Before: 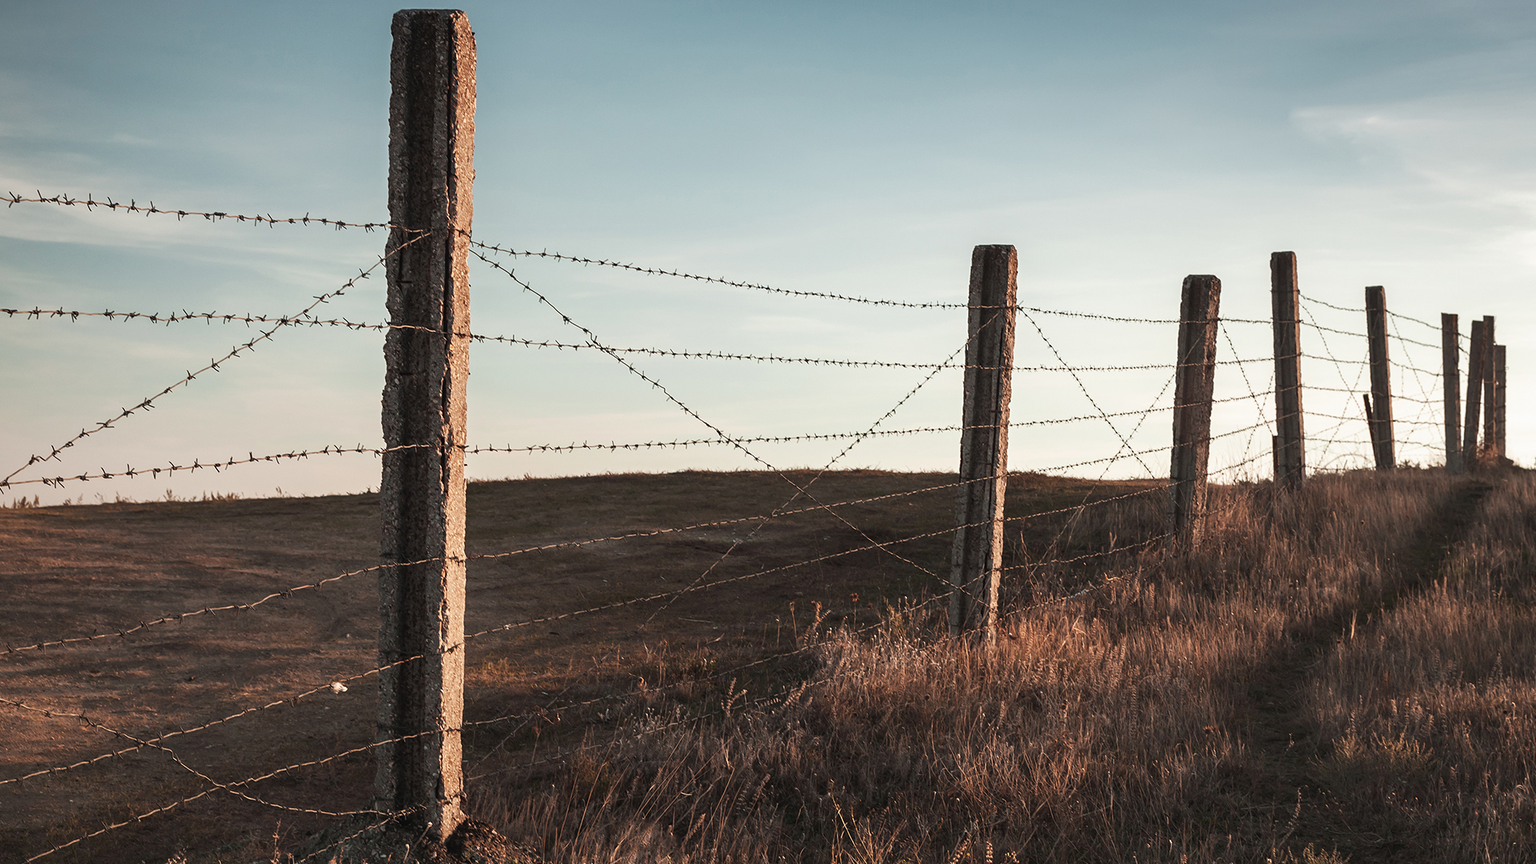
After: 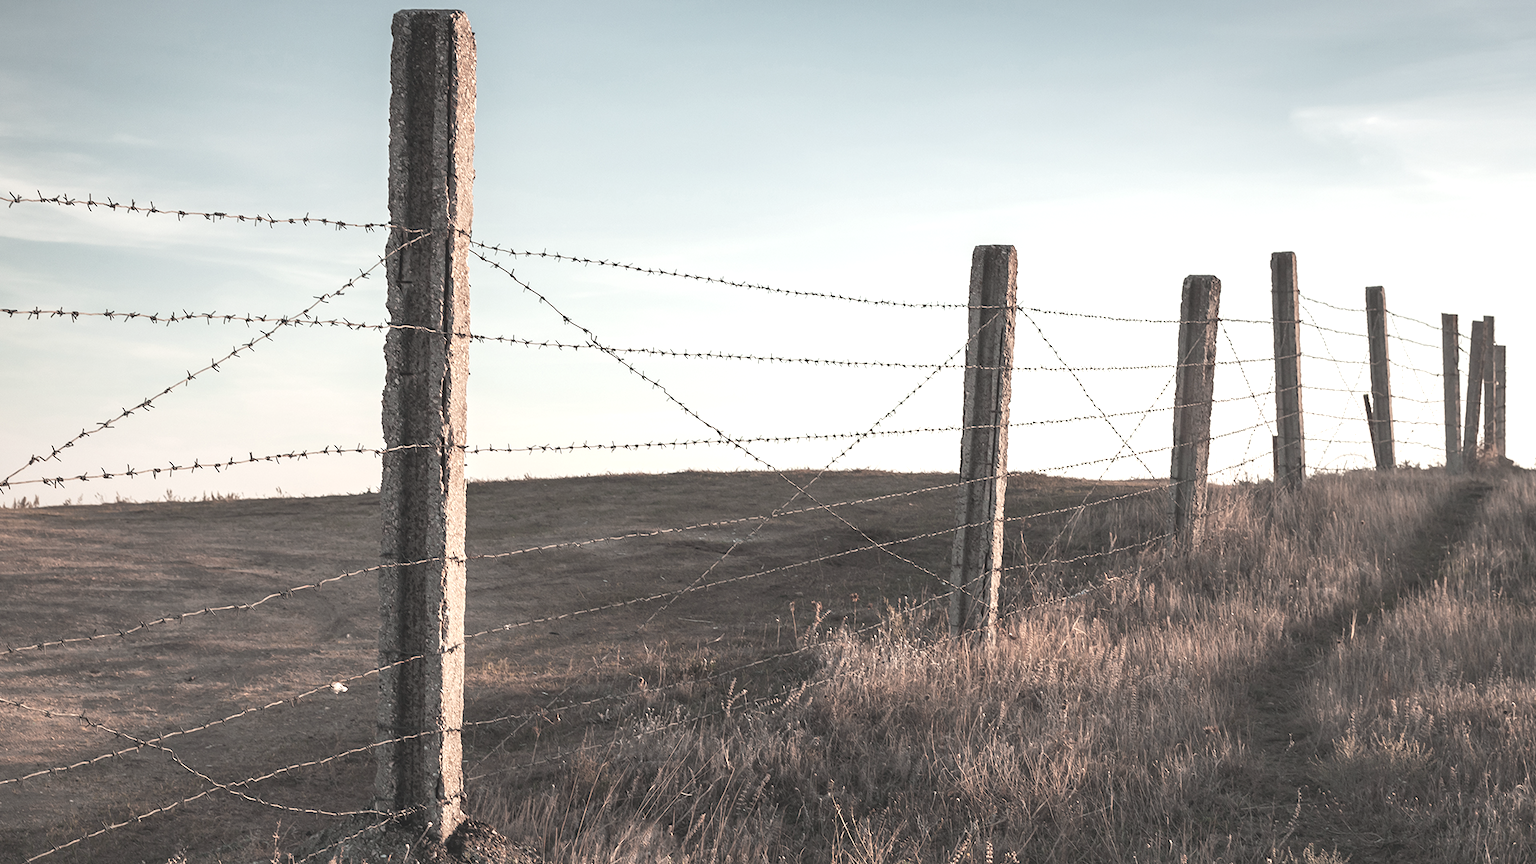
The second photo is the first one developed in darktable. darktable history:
exposure: black level correction -0.002, exposure 0.54 EV, compensate highlight preservation false
contrast brightness saturation: brightness 0.18, saturation -0.5
